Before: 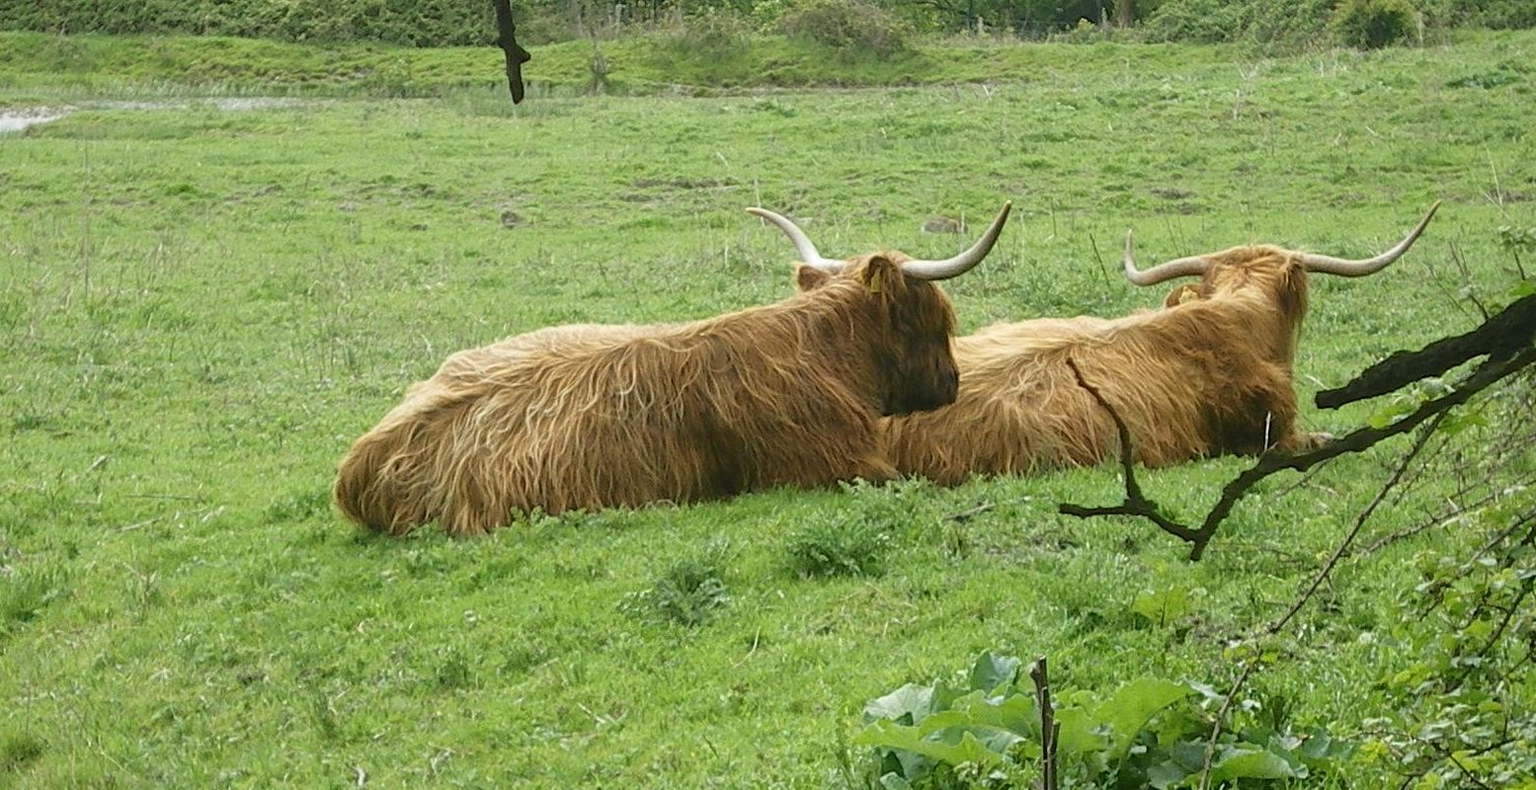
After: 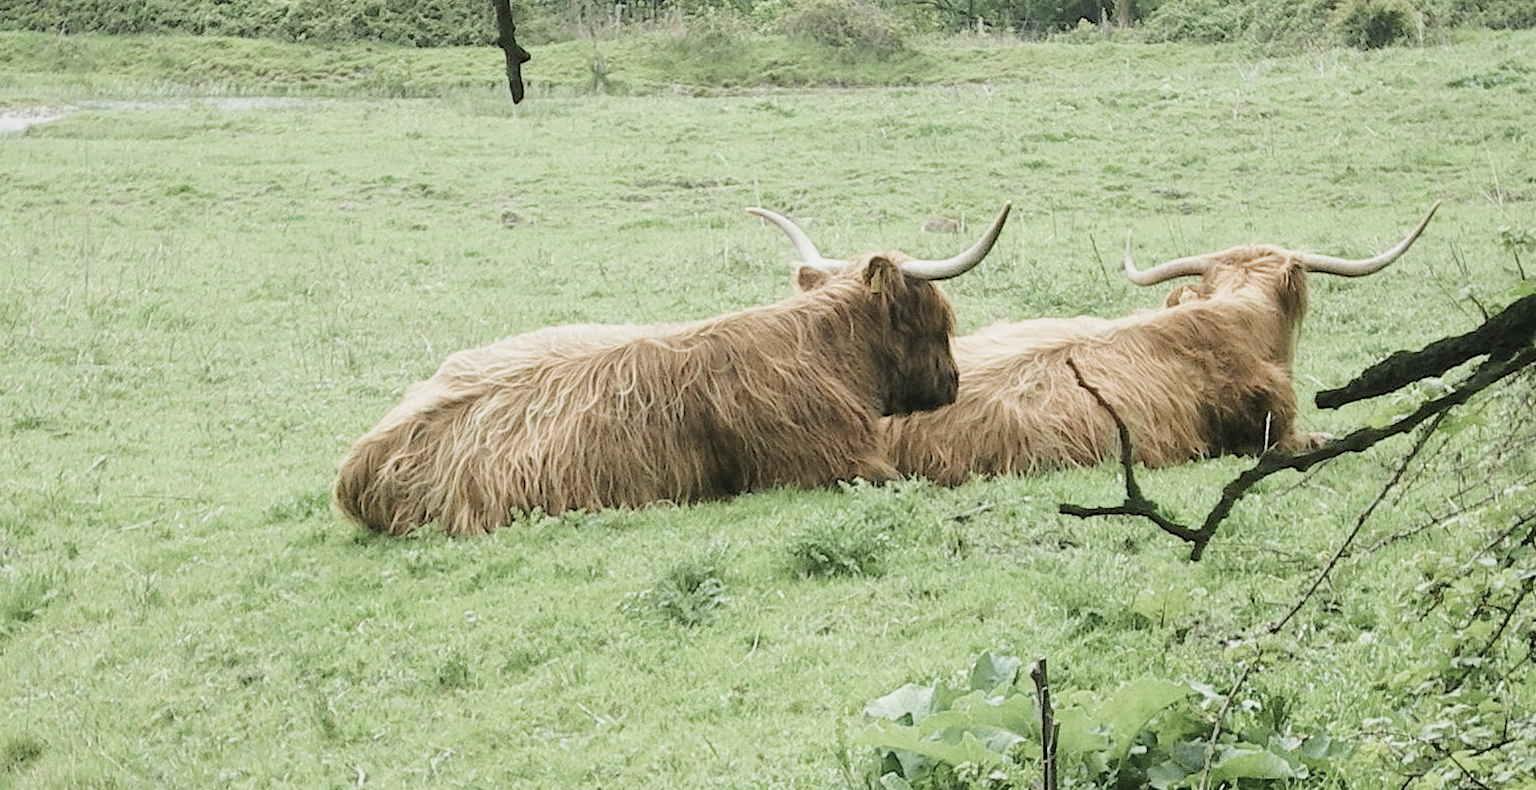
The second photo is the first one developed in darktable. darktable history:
contrast brightness saturation: contrast 0.096, saturation -0.351
exposure: black level correction 0, exposure 0.891 EV, compensate exposure bias true, compensate highlight preservation false
filmic rgb: black relative exposure -6.66 EV, white relative exposure 4.56 EV, threshold 2.98 EV, hardness 3.23, color science v4 (2020), enable highlight reconstruction true
